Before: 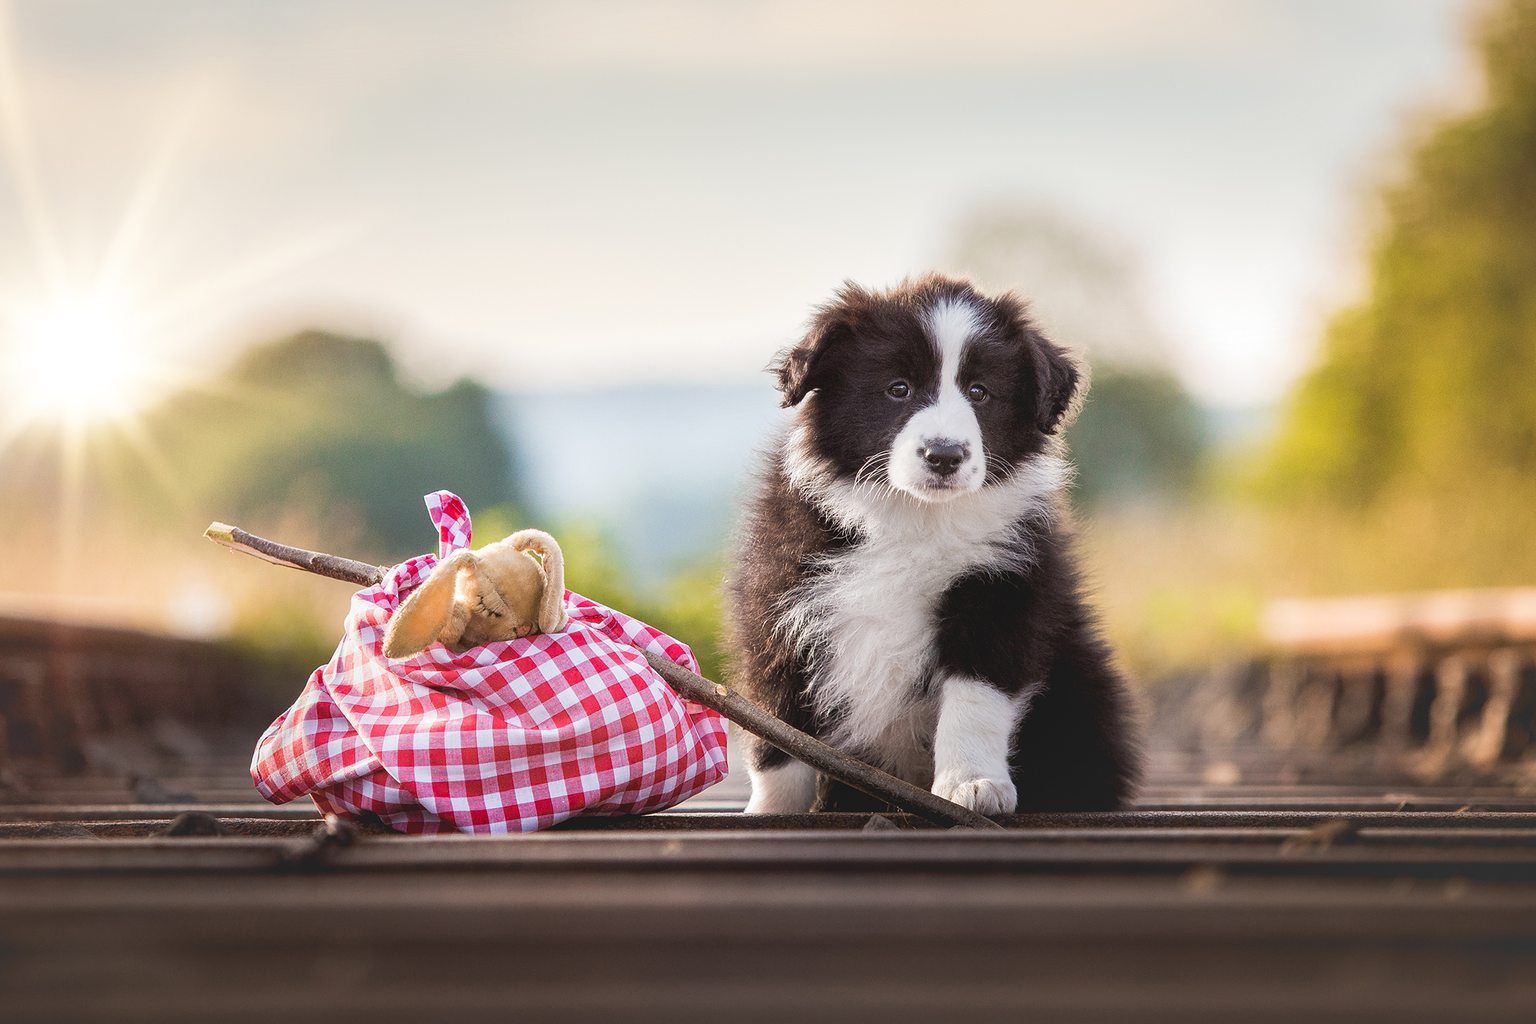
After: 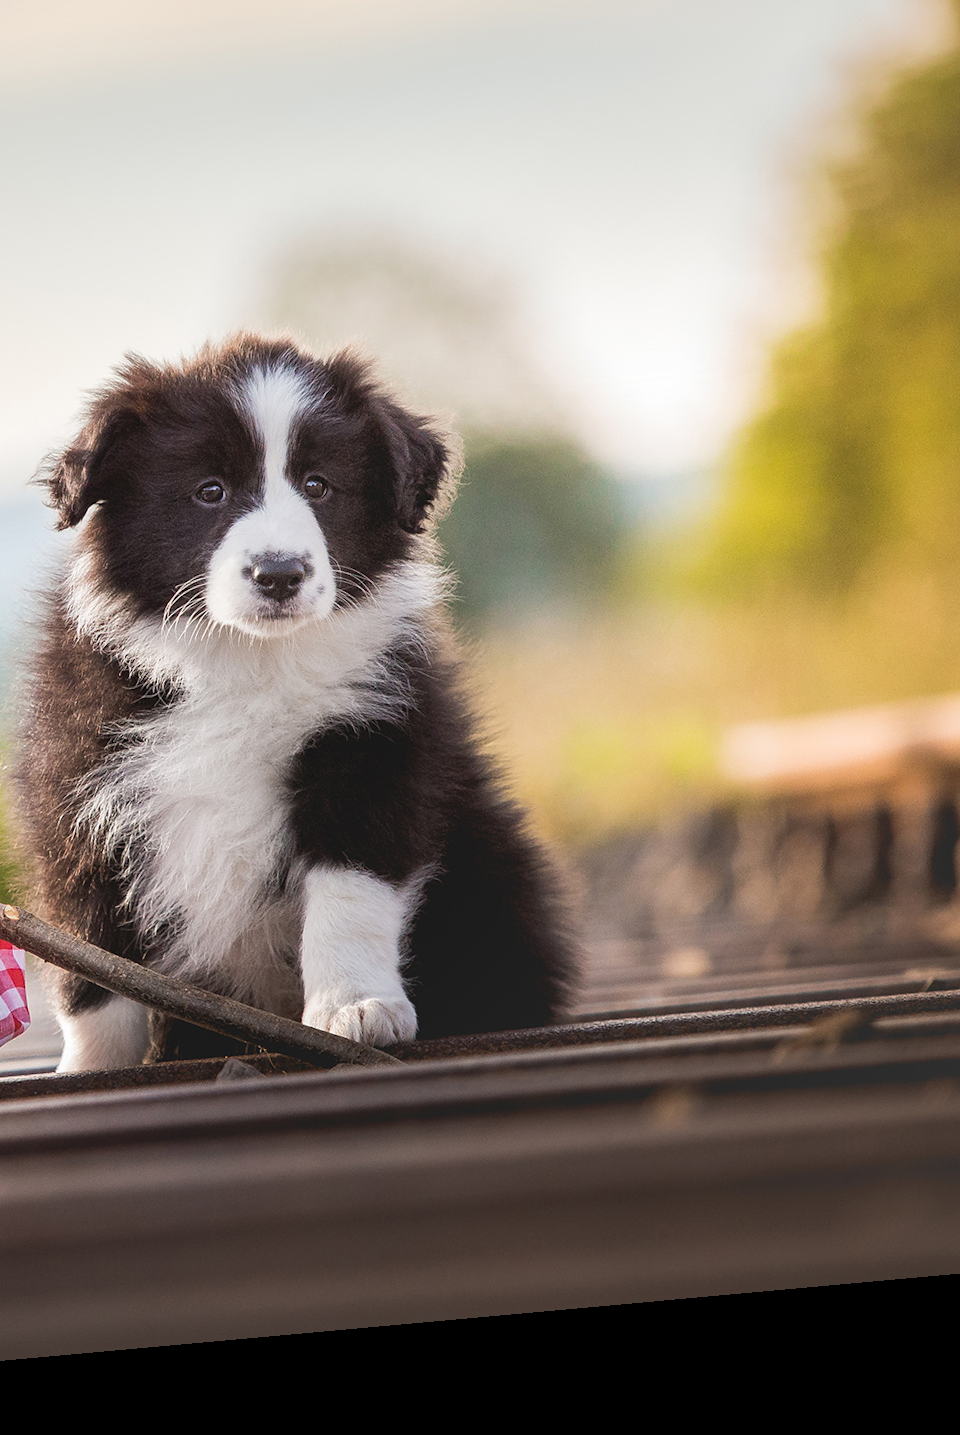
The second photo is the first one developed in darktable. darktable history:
rotate and perspective: rotation -5.2°, automatic cropping off
crop: left 47.628%, top 6.643%, right 7.874%
